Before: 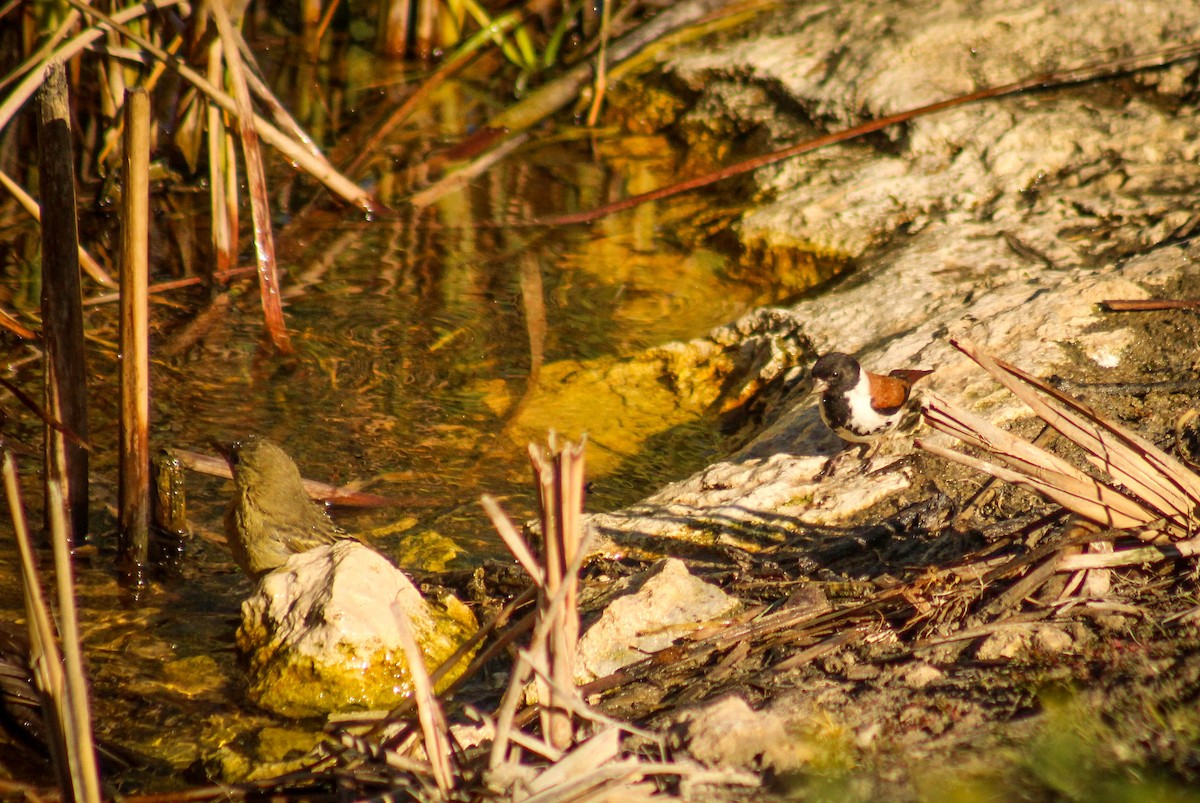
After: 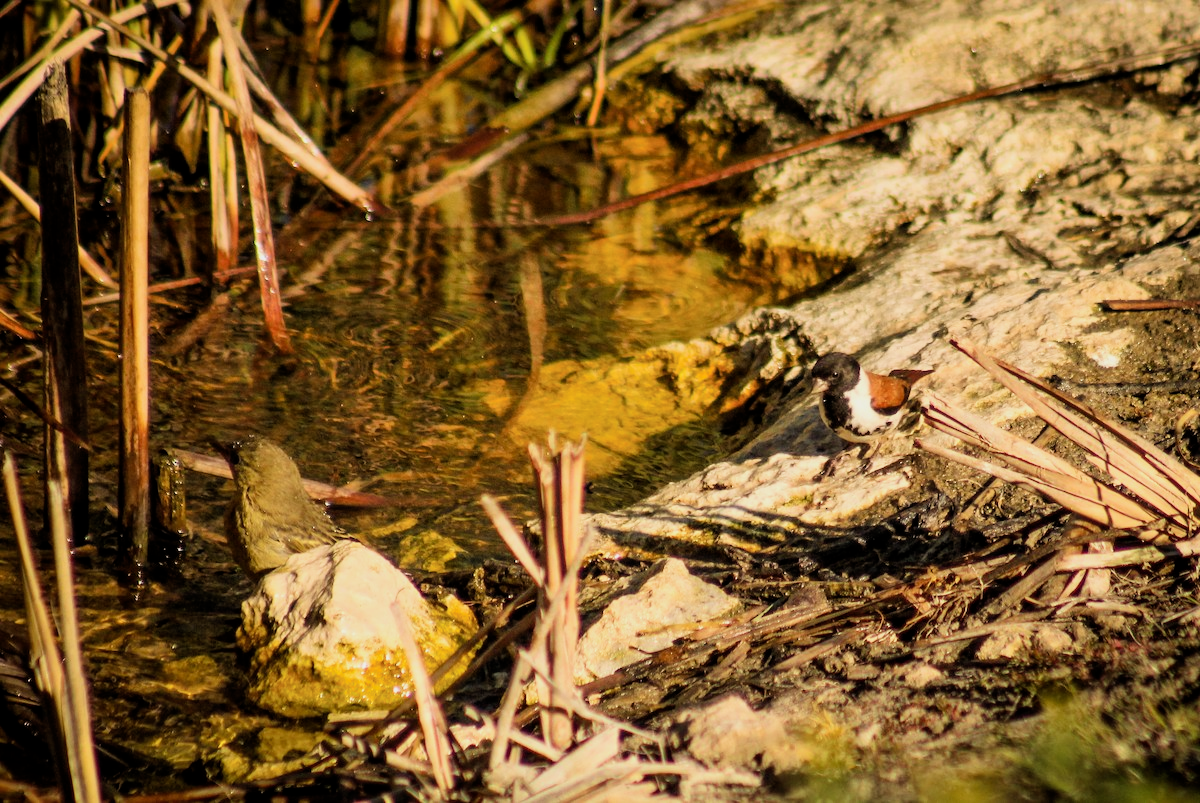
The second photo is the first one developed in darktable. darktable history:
filmic rgb: middle gray luminance 13.01%, black relative exposure -10.08 EV, white relative exposure 3.46 EV, target black luminance 0%, hardness 5.76, latitude 44.74%, contrast 1.235, highlights saturation mix 6.23%, shadows ↔ highlights balance 26.66%
